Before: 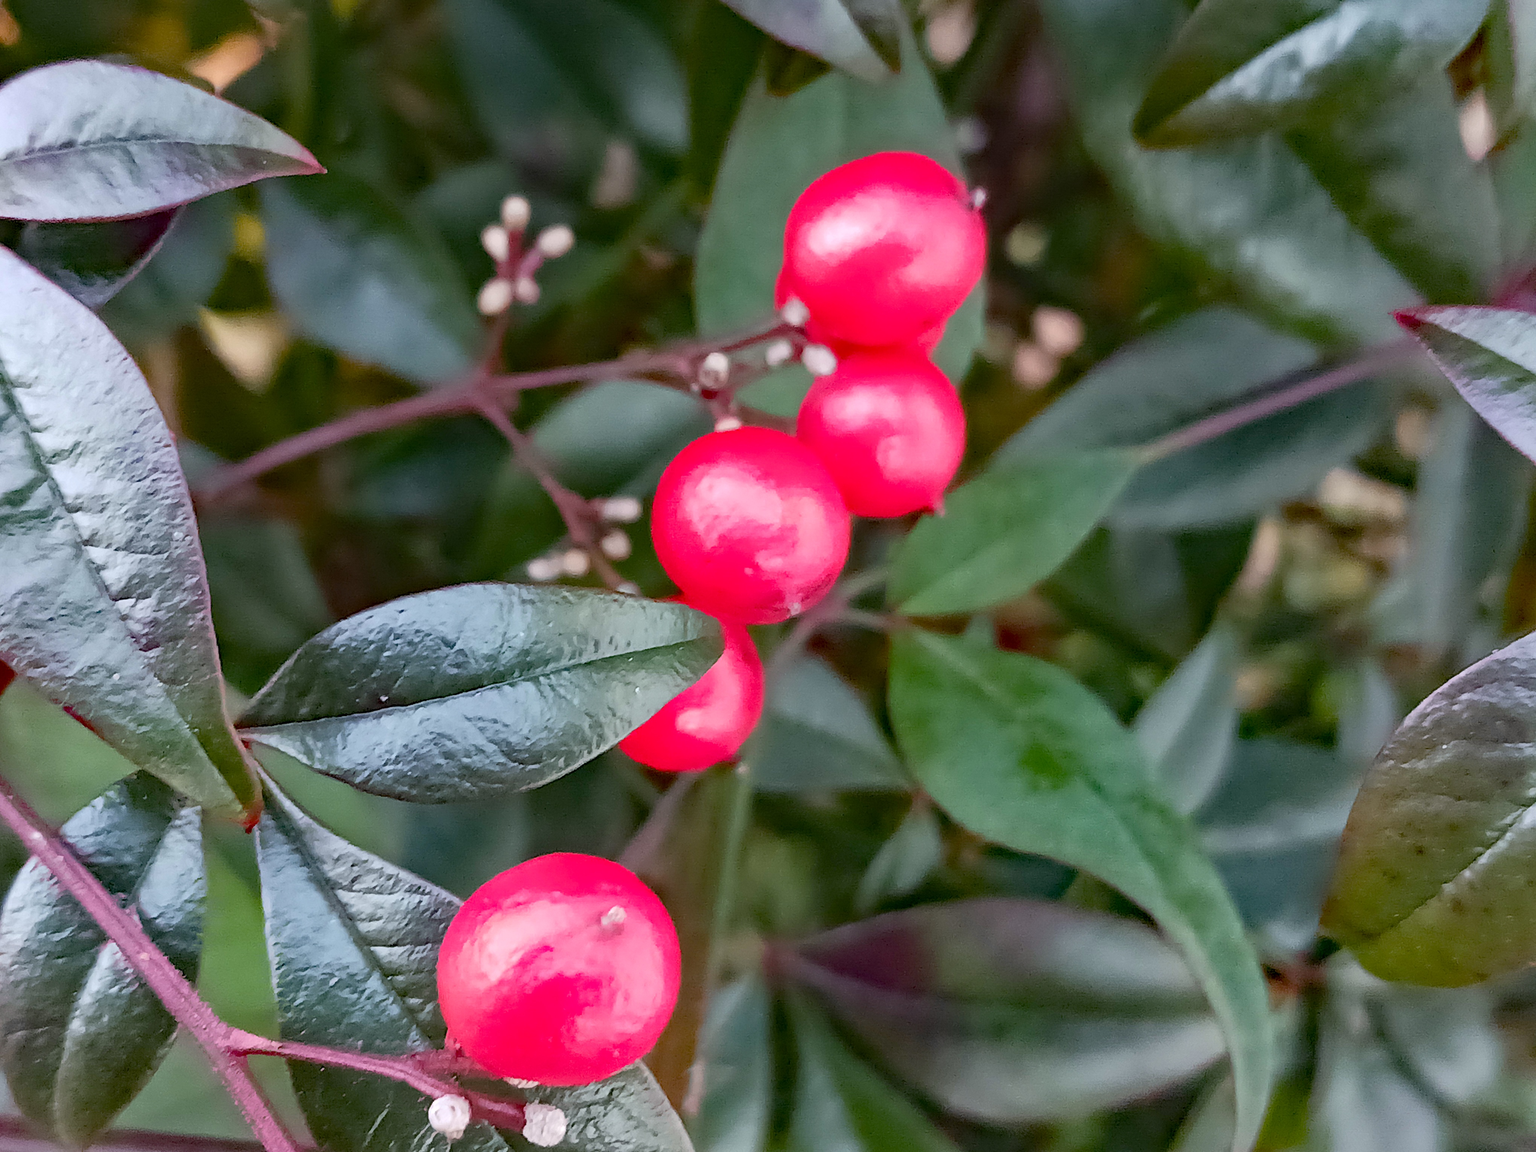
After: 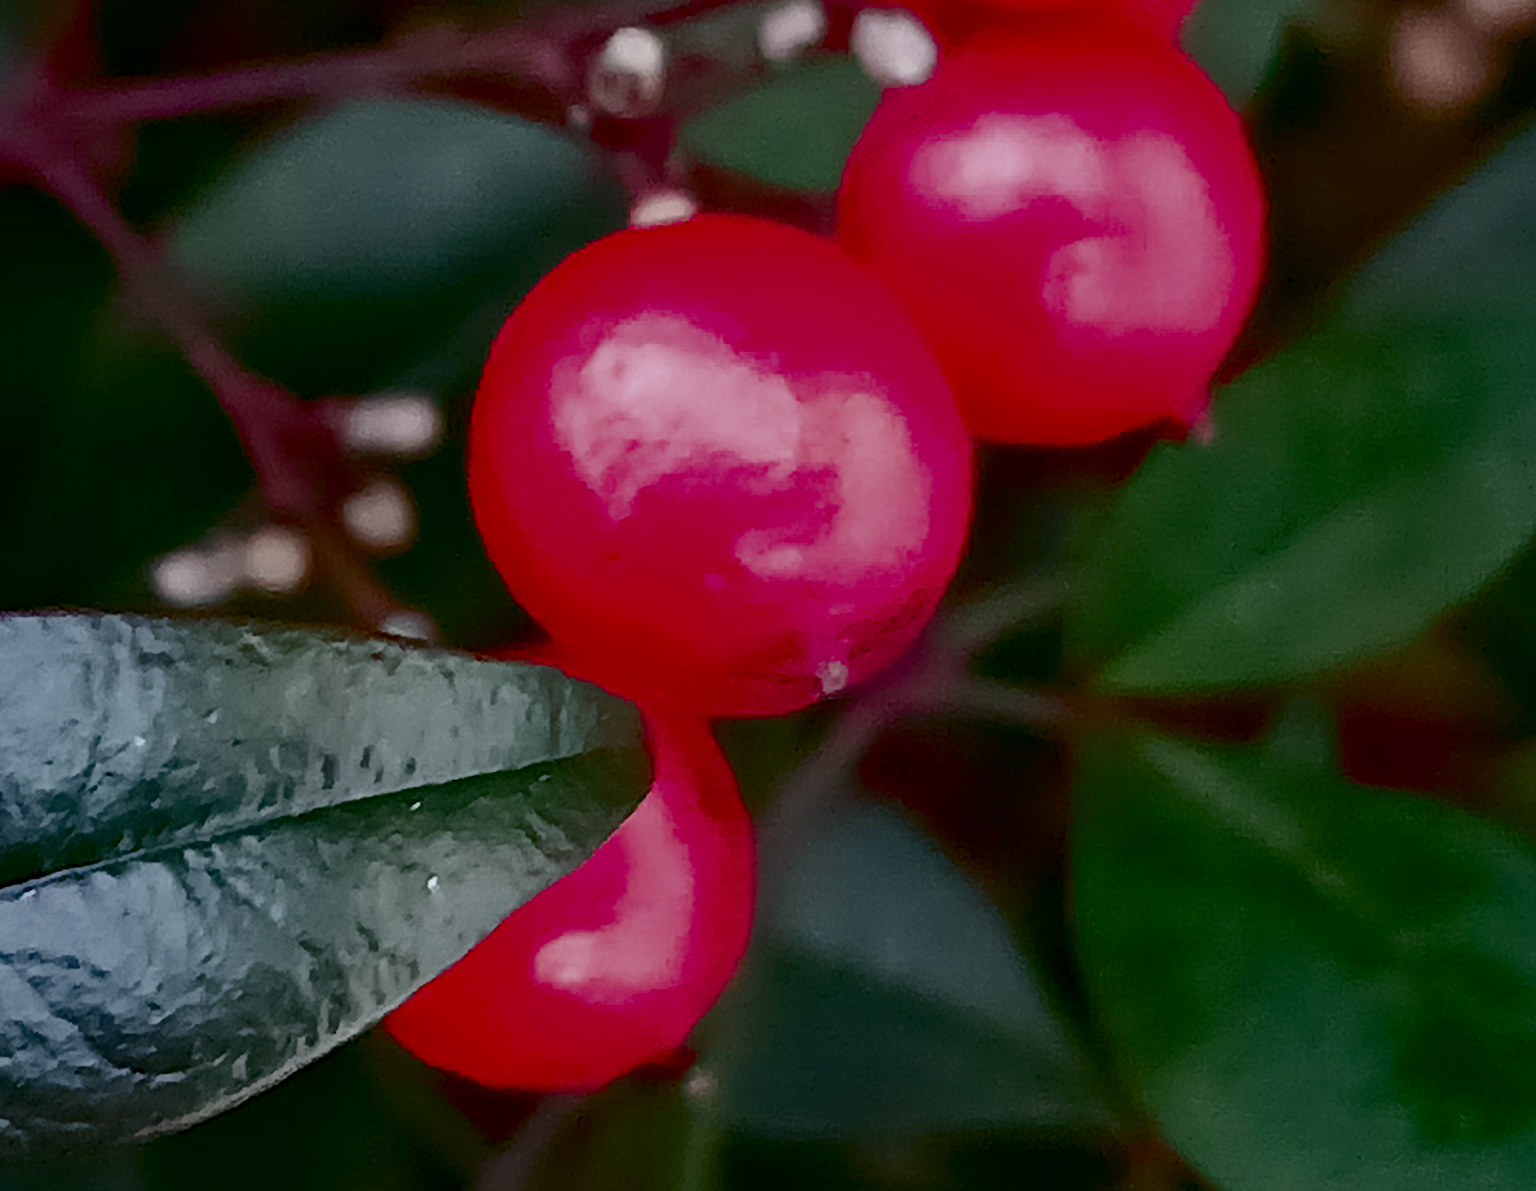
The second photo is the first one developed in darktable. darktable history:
crop: left 30.398%, top 29.68%, right 30.184%, bottom 29.538%
color balance rgb: linear chroma grading › shadows -2.039%, linear chroma grading › highlights -14.639%, linear chroma grading › global chroma -9.686%, linear chroma grading › mid-tones -10.422%, perceptual saturation grading › global saturation 20%, perceptual saturation grading › highlights -25.571%, perceptual saturation grading › shadows 49.701%, global vibrance 20%
contrast brightness saturation: brightness -0.5
